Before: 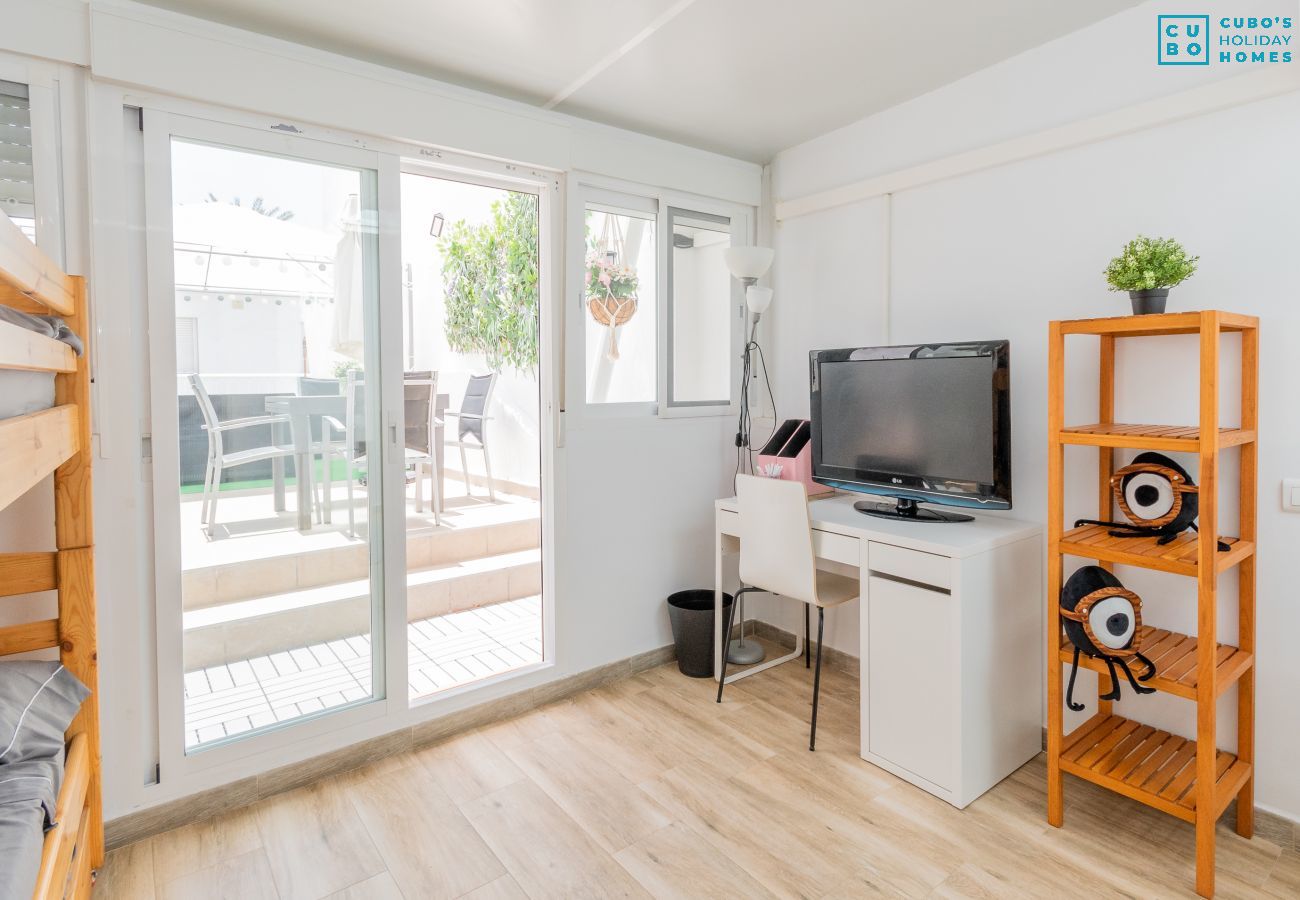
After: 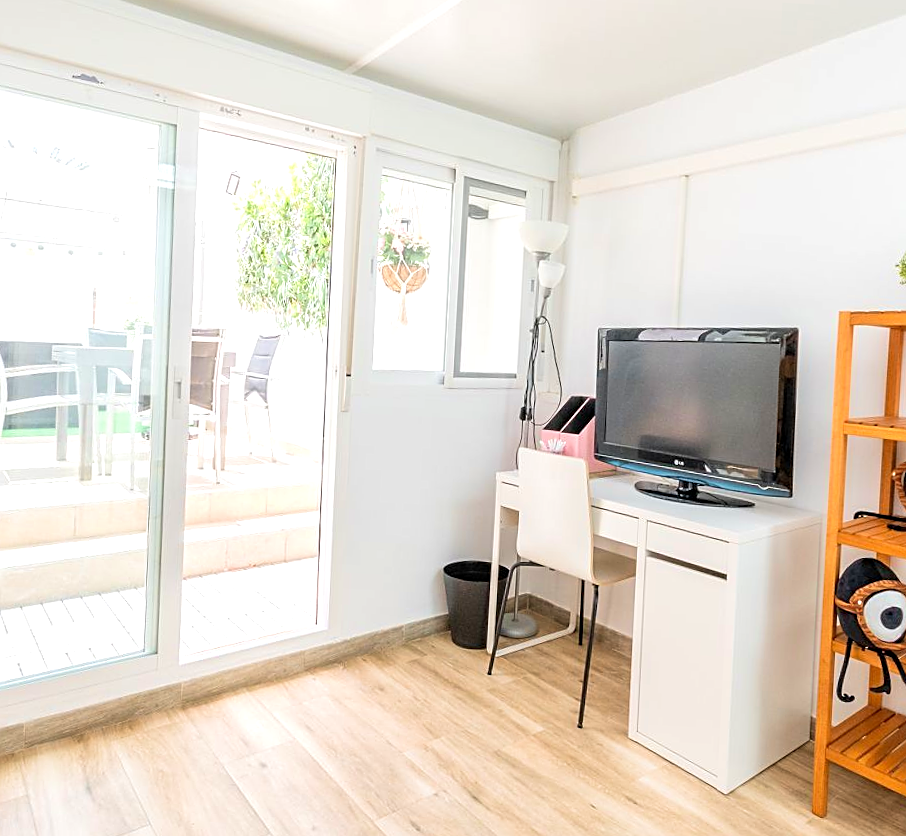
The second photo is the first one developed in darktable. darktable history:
crop and rotate: angle -3.02°, left 14.202%, top 0.02%, right 10.877%, bottom 0.077%
velvia: on, module defaults
exposure: black level correction 0.001, exposure 0.498 EV, compensate highlight preservation false
sharpen: on, module defaults
